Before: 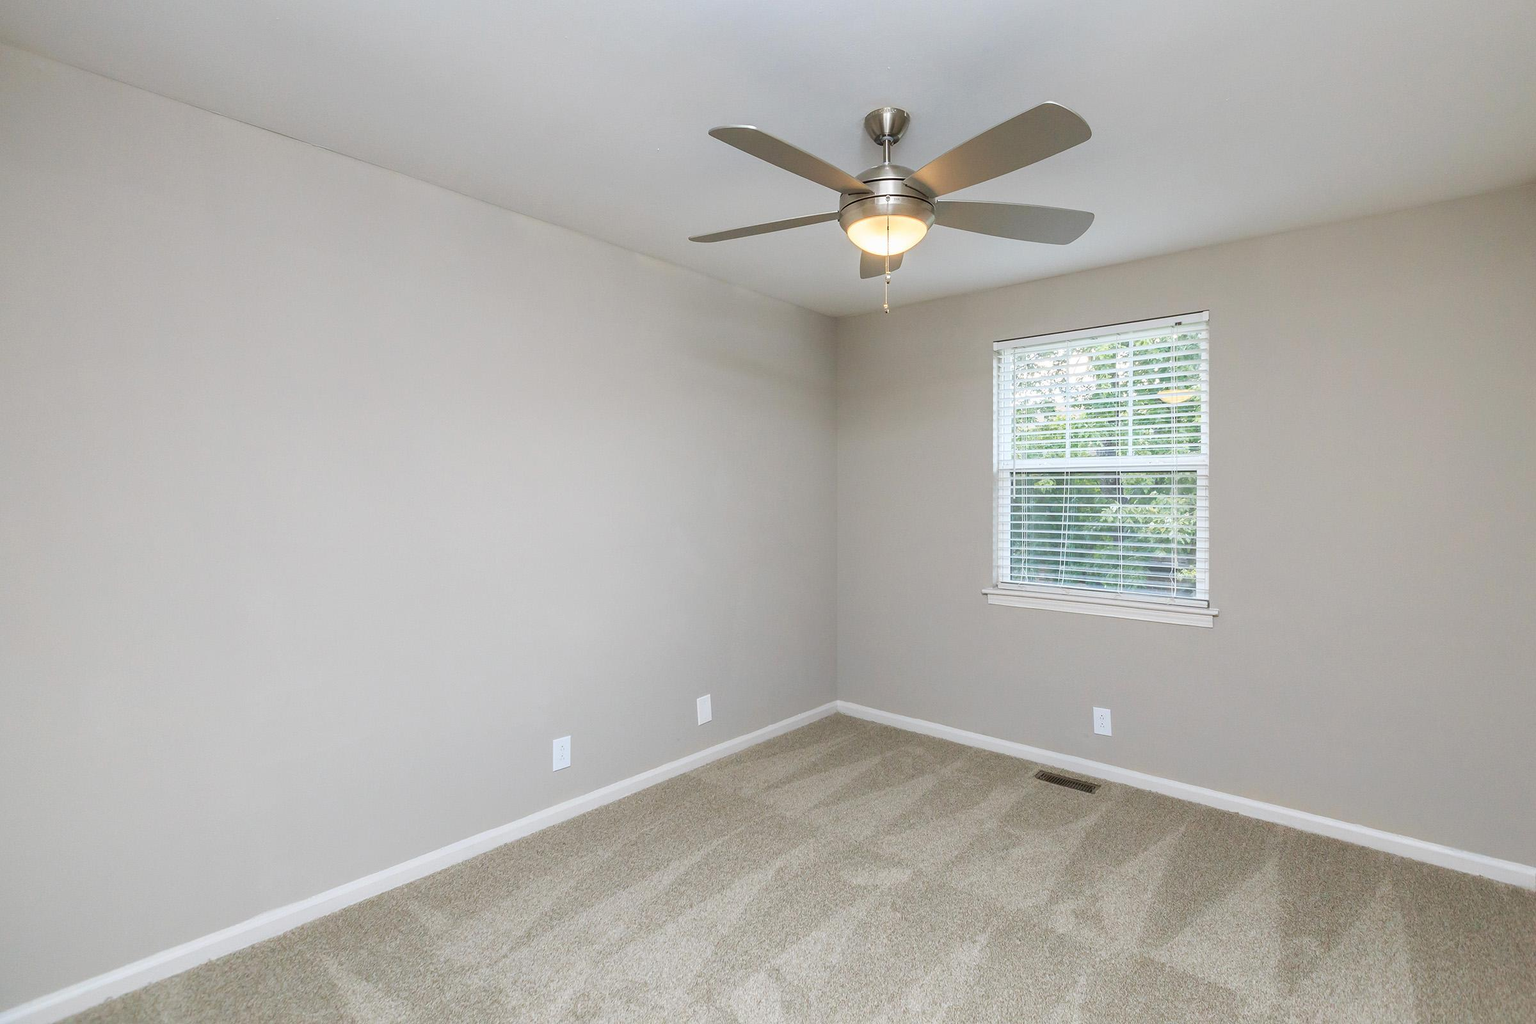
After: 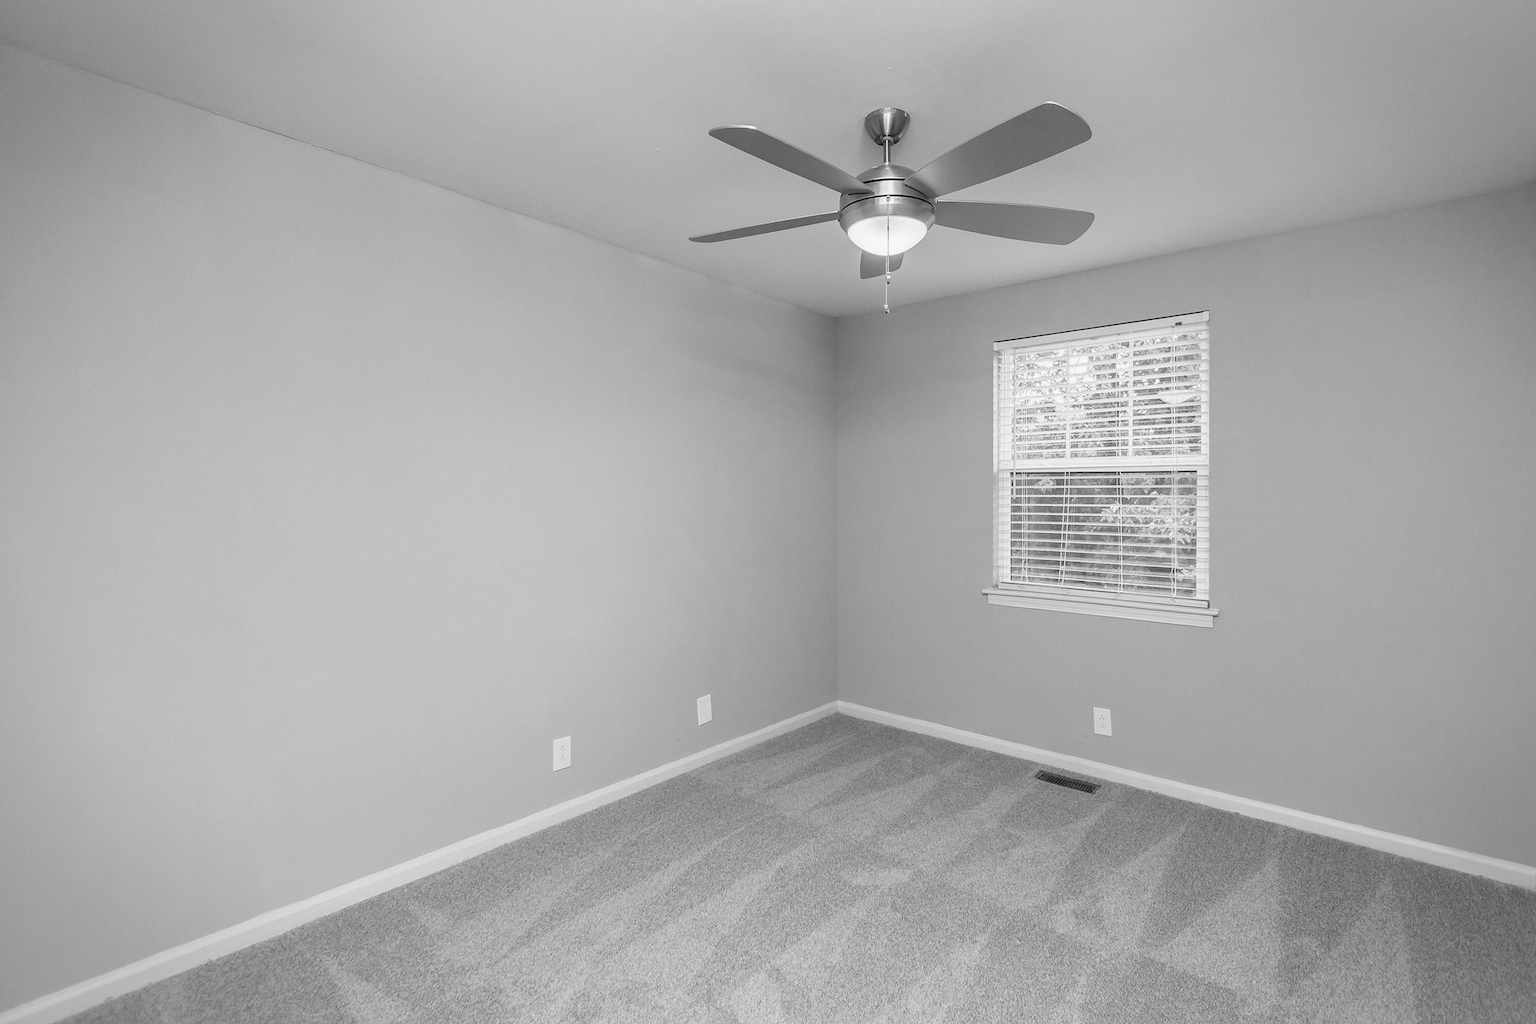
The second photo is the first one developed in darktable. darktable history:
monochrome: a -35.87, b 49.73, size 1.7
vignetting: fall-off start 91%, fall-off radius 39.39%, brightness -0.182, saturation -0.3, width/height ratio 1.219, shape 1.3, dithering 8-bit output, unbound false
